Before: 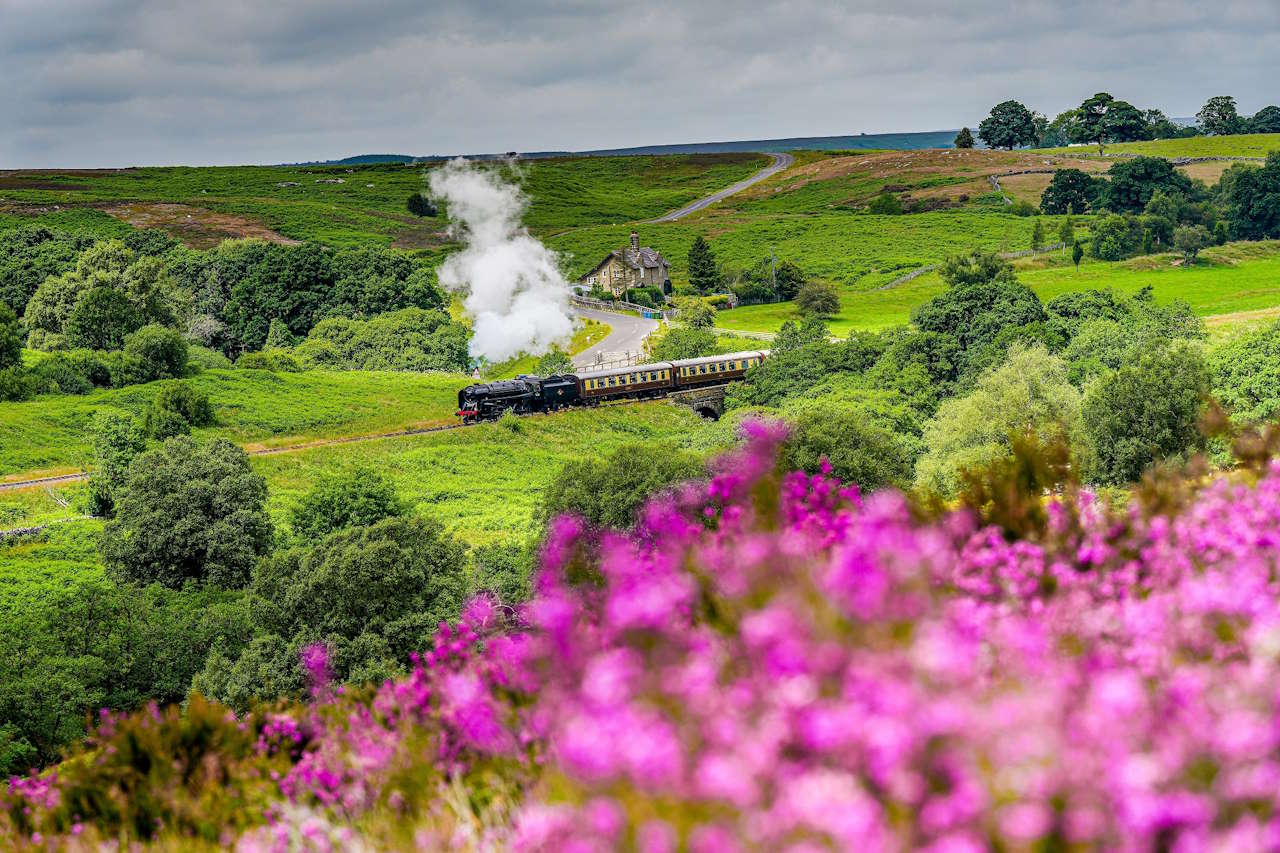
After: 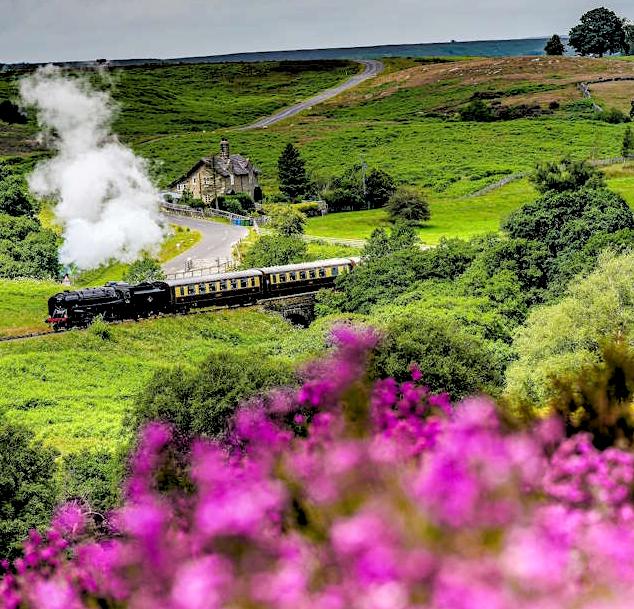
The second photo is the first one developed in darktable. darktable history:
rgb levels: levels [[0.034, 0.472, 0.904], [0, 0.5, 1], [0, 0.5, 1]]
crop: left 32.075%, top 10.976%, right 18.355%, bottom 17.596%
